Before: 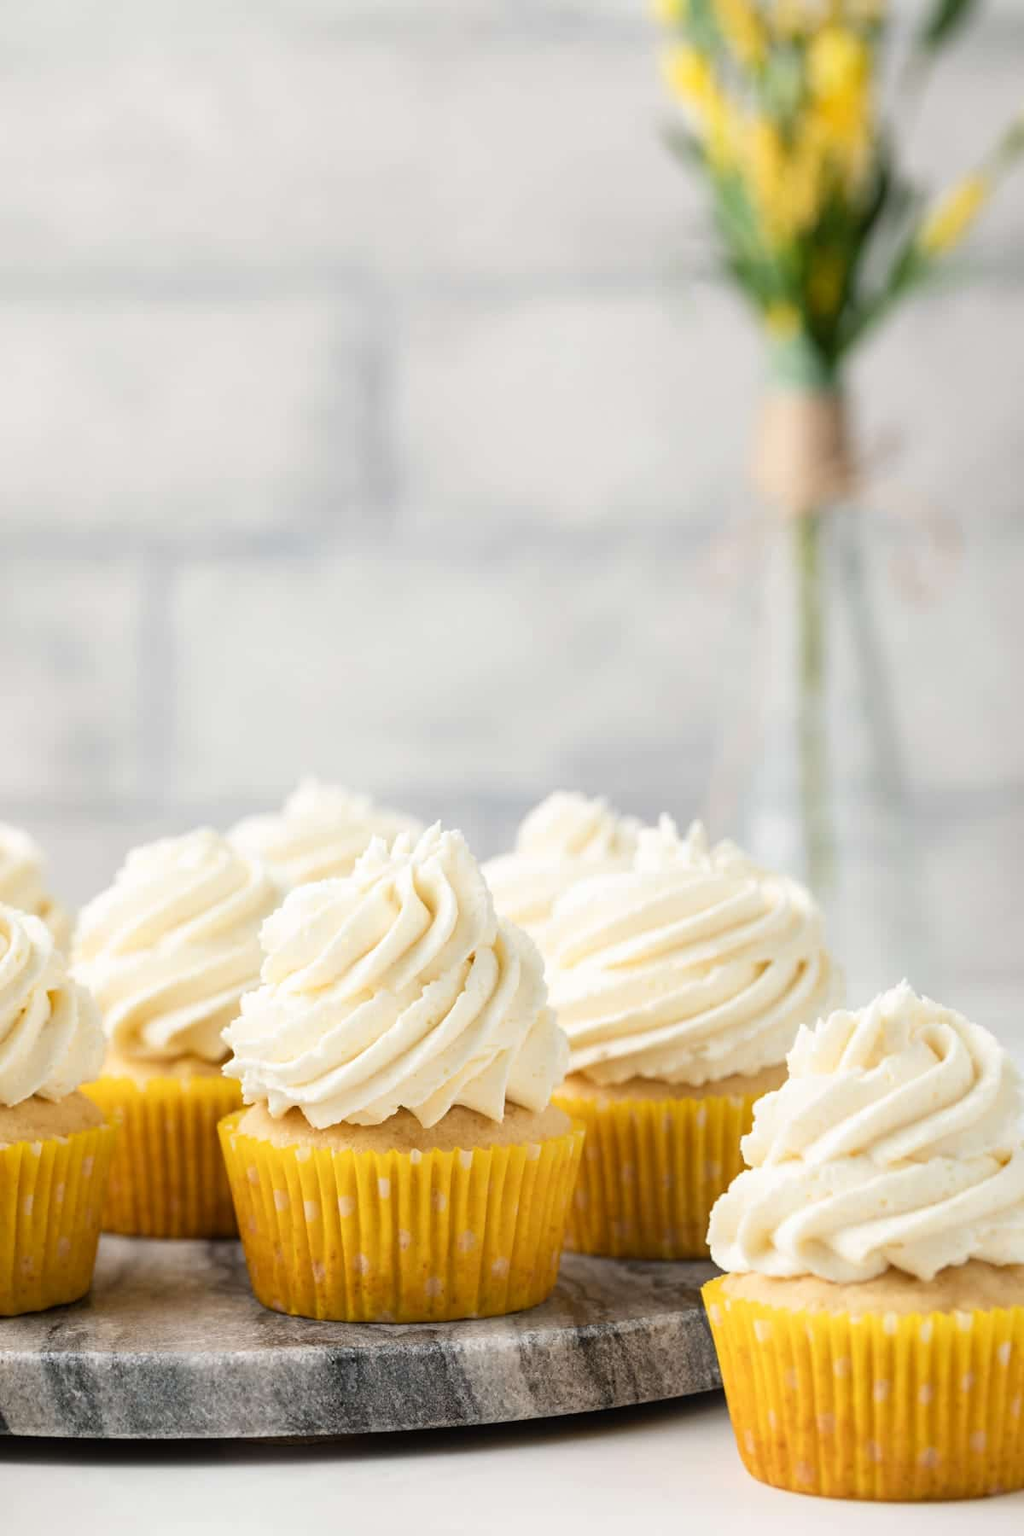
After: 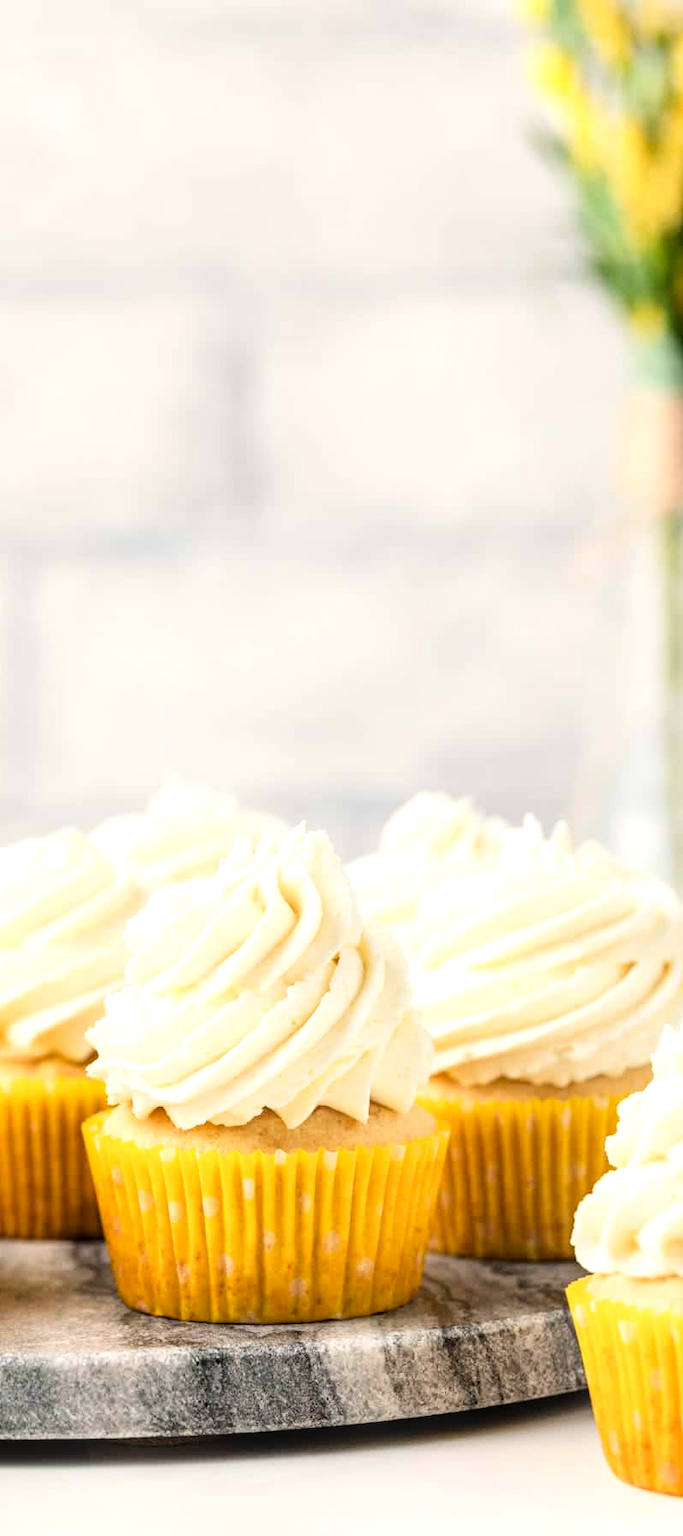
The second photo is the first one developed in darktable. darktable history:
tone curve: curves: ch0 [(0, 0) (0.004, 0.001) (0.133, 0.112) (0.325, 0.362) (0.832, 0.893) (1, 1)], color space Lab, linked channels, preserve colors none
color calibration: x 0.341, y 0.354, temperature 5188.06 K
exposure: exposure 0.296 EV, compensate highlight preservation false
local contrast: on, module defaults
crop and rotate: left 13.328%, right 20.004%
